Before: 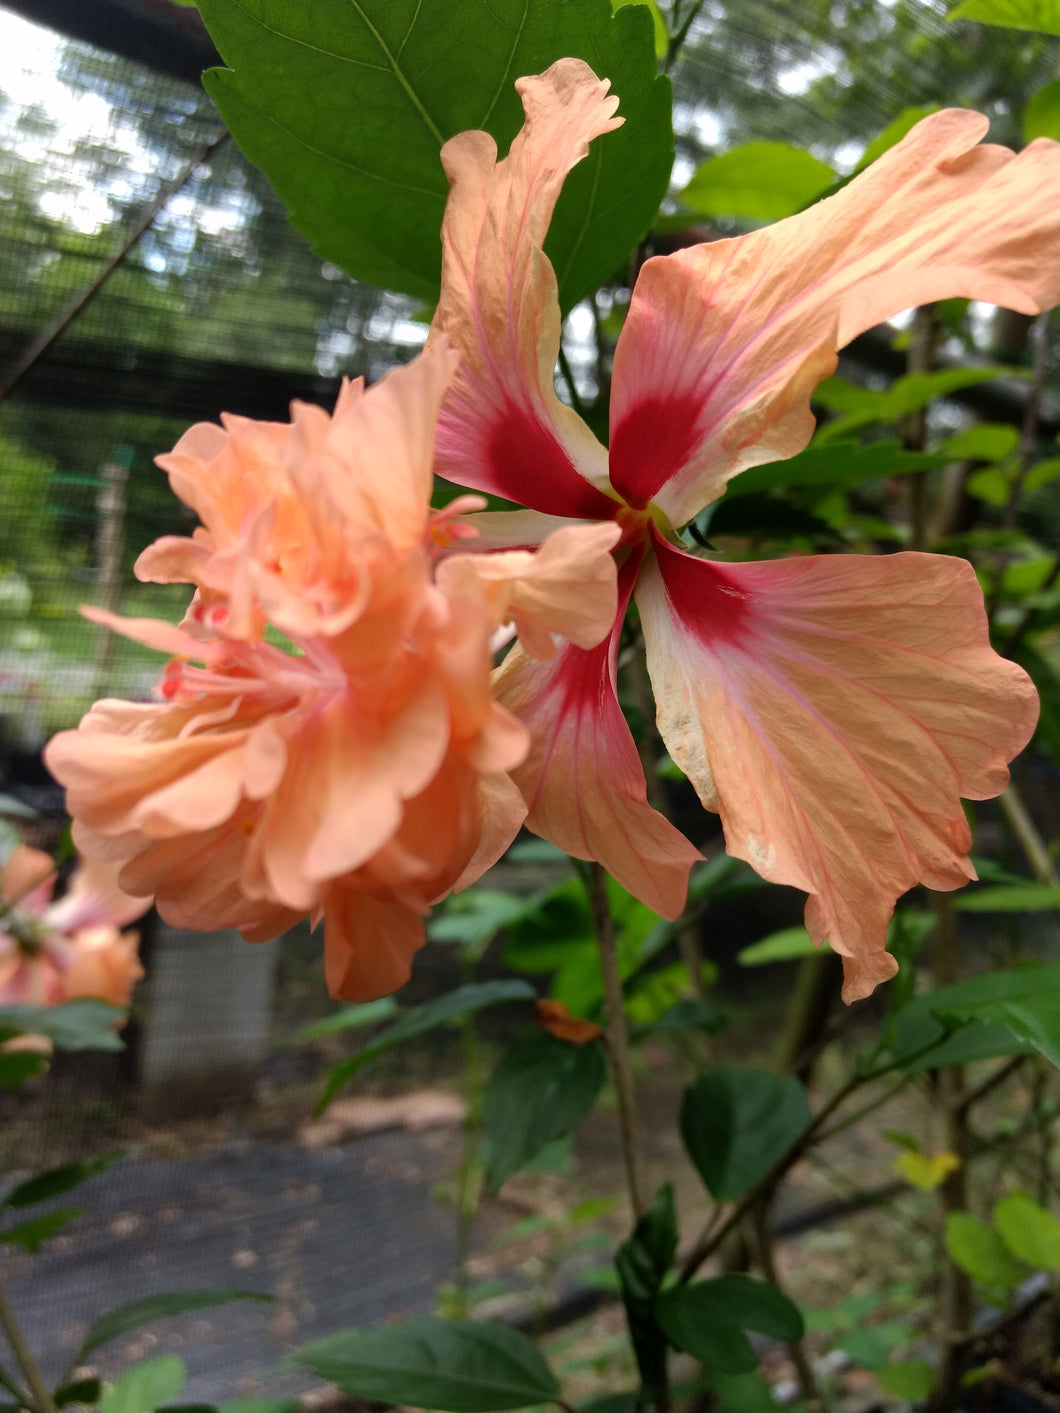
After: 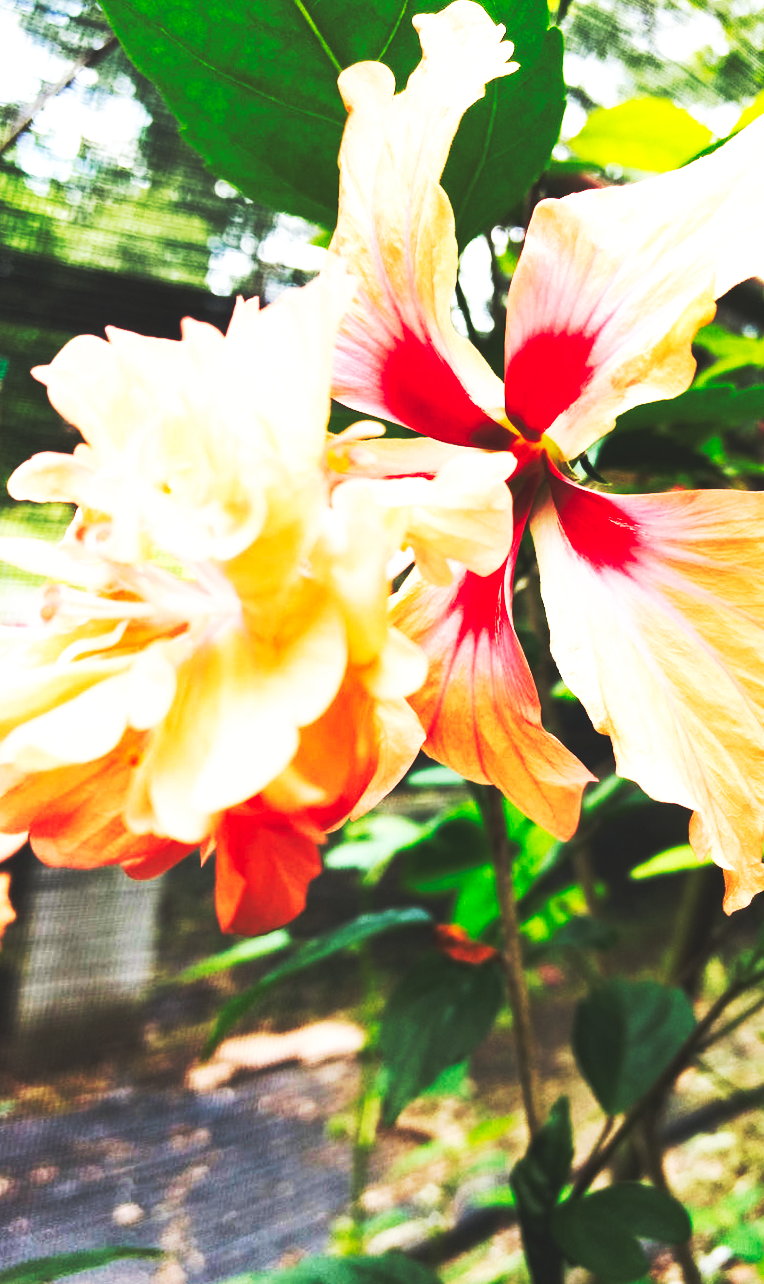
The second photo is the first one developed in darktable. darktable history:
exposure: exposure 0.6 EV, compensate highlight preservation false
crop: left 13.443%, right 13.31%
velvia: strength 17%
base curve: curves: ch0 [(0, 0.015) (0.085, 0.116) (0.134, 0.298) (0.19, 0.545) (0.296, 0.764) (0.599, 0.982) (1, 1)], preserve colors none
tone equalizer: -8 EV -0.417 EV, -7 EV -0.389 EV, -6 EV -0.333 EV, -5 EV -0.222 EV, -3 EV 0.222 EV, -2 EV 0.333 EV, -1 EV 0.389 EV, +0 EV 0.417 EV, edges refinement/feathering 500, mask exposure compensation -1.57 EV, preserve details no
white balance: red 1, blue 1
rotate and perspective: rotation -0.013°, lens shift (vertical) -0.027, lens shift (horizontal) 0.178, crop left 0.016, crop right 0.989, crop top 0.082, crop bottom 0.918
